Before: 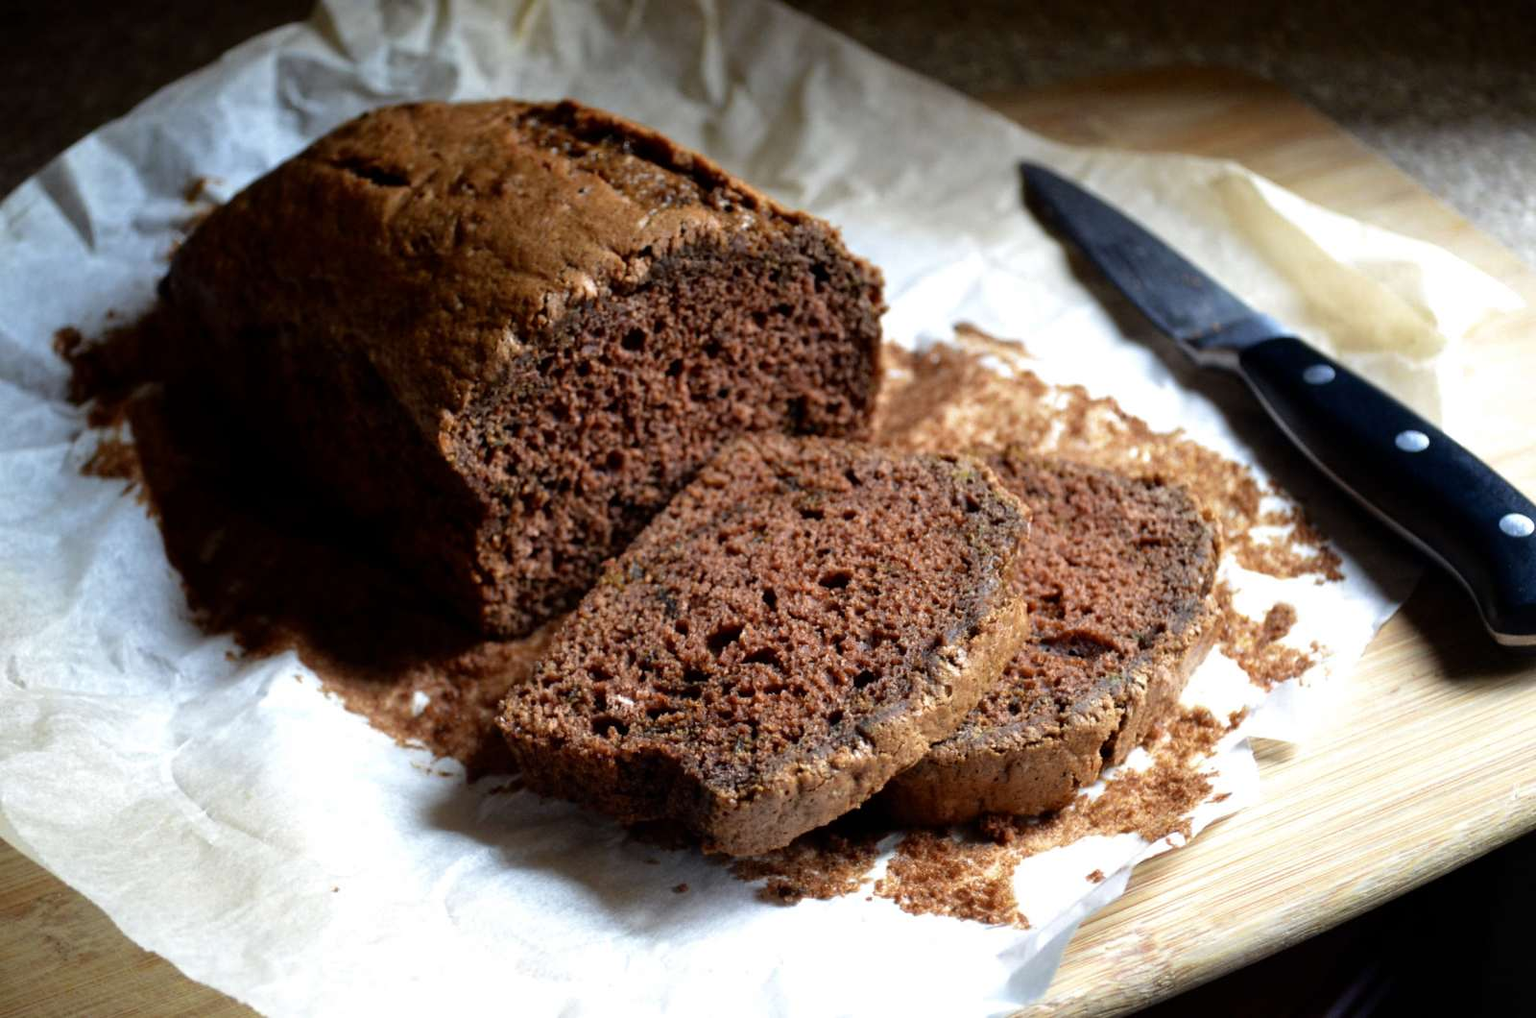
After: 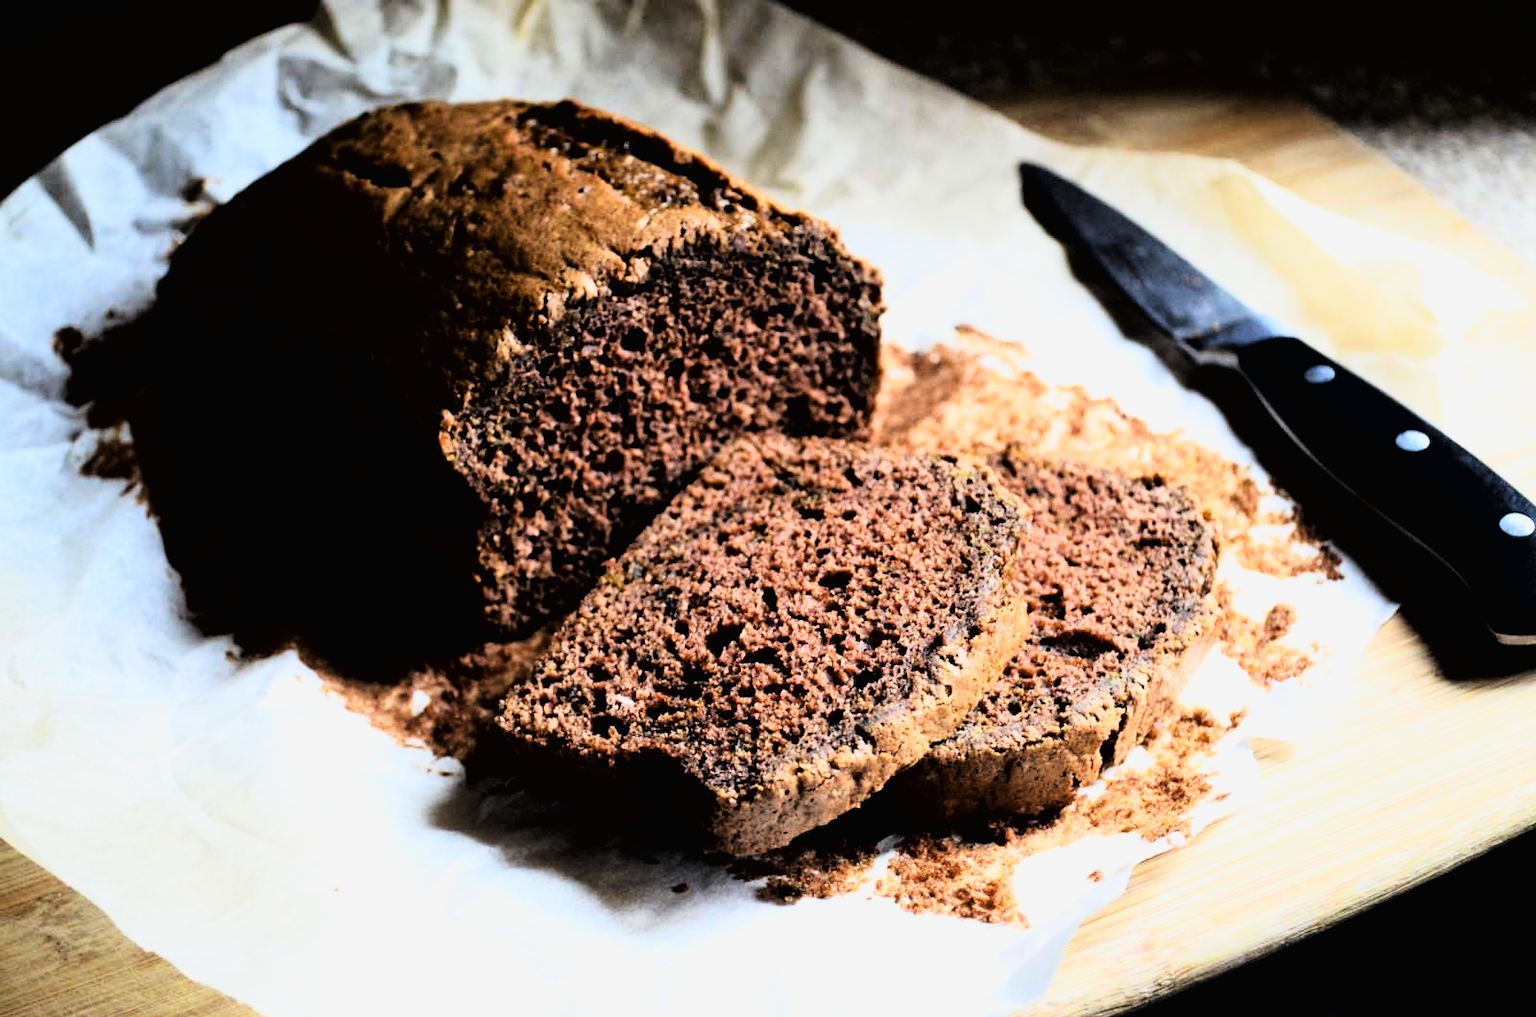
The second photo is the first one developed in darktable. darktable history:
tone curve: curves: ch0 [(0.016, 0.011) (0.094, 0.016) (0.469, 0.508) (0.721, 0.862) (1, 1)], color space Lab, linked channels, preserve colors none
contrast brightness saturation: contrast 0.2, brightness 0.16, saturation 0.22
filmic rgb: black relative exposure -6.98 EV, white relative exposure 5.63 EV, hardness 2.86
